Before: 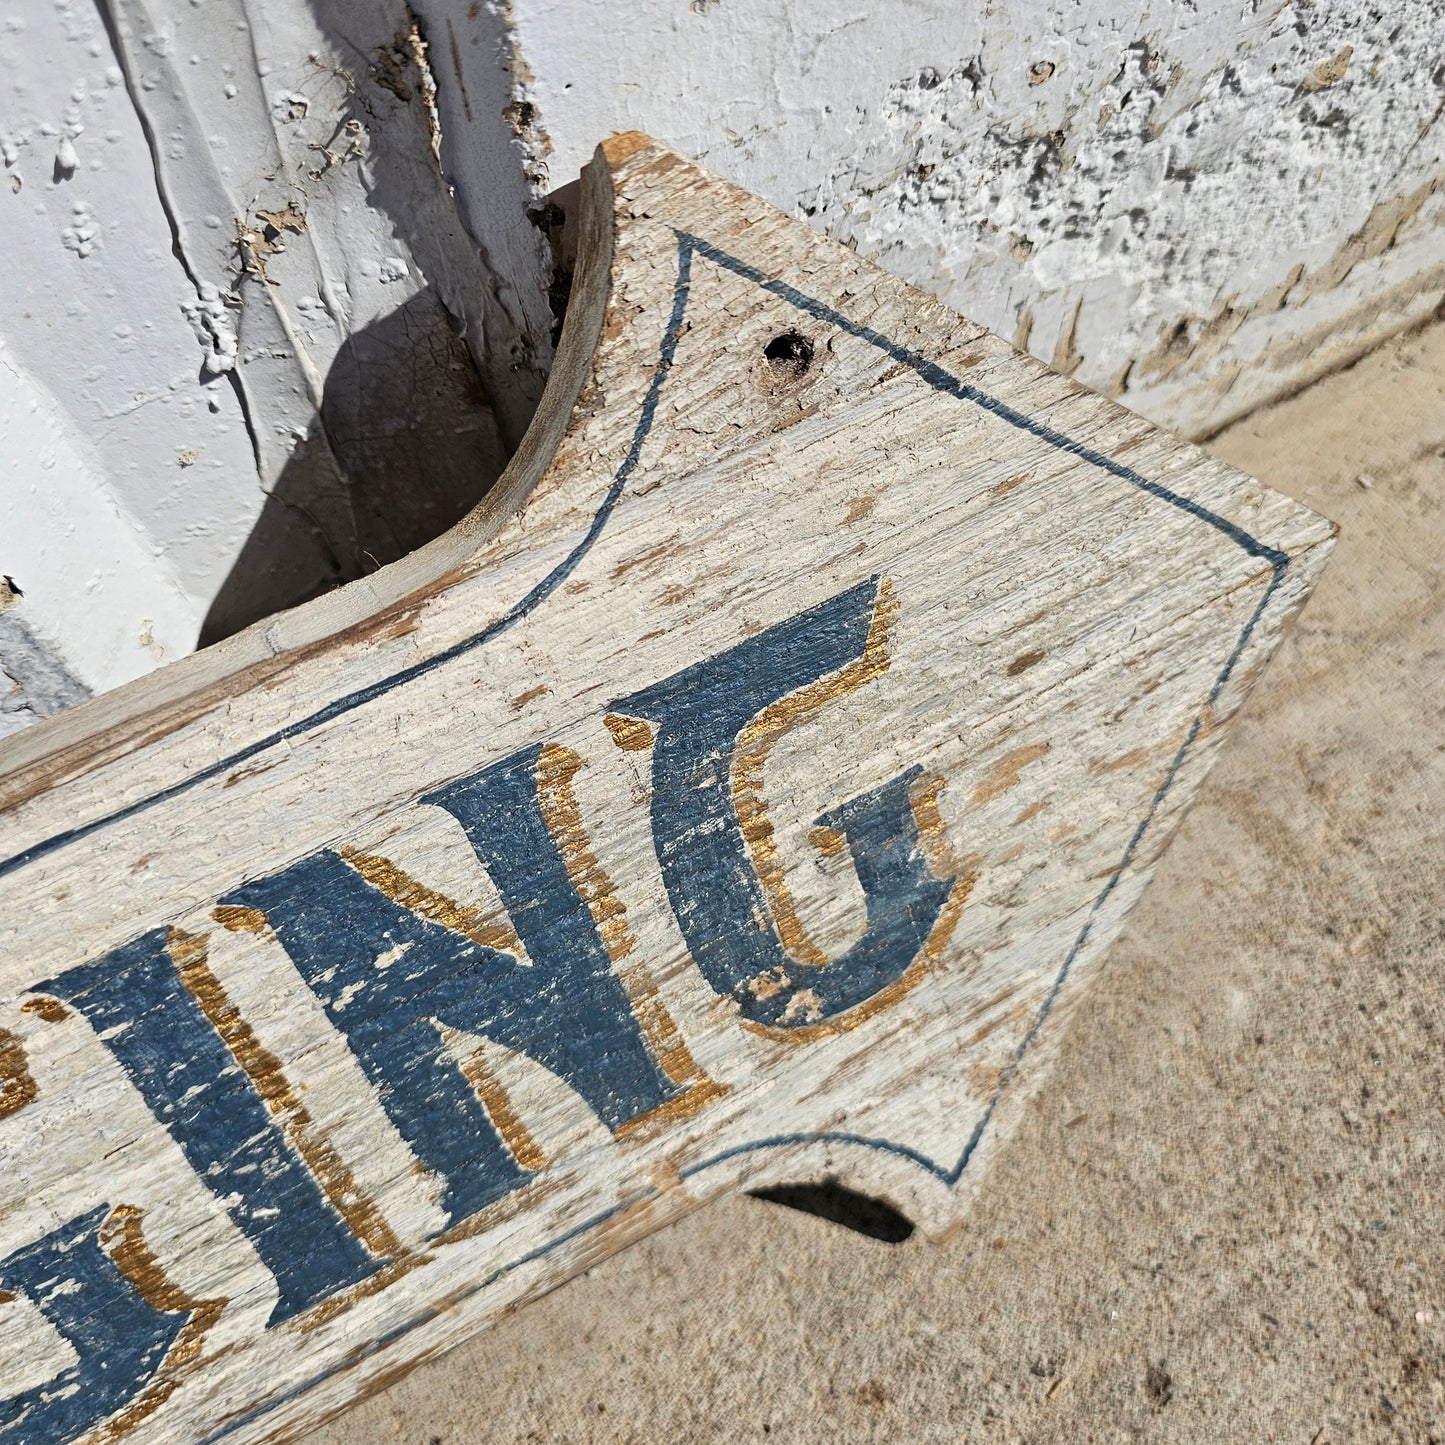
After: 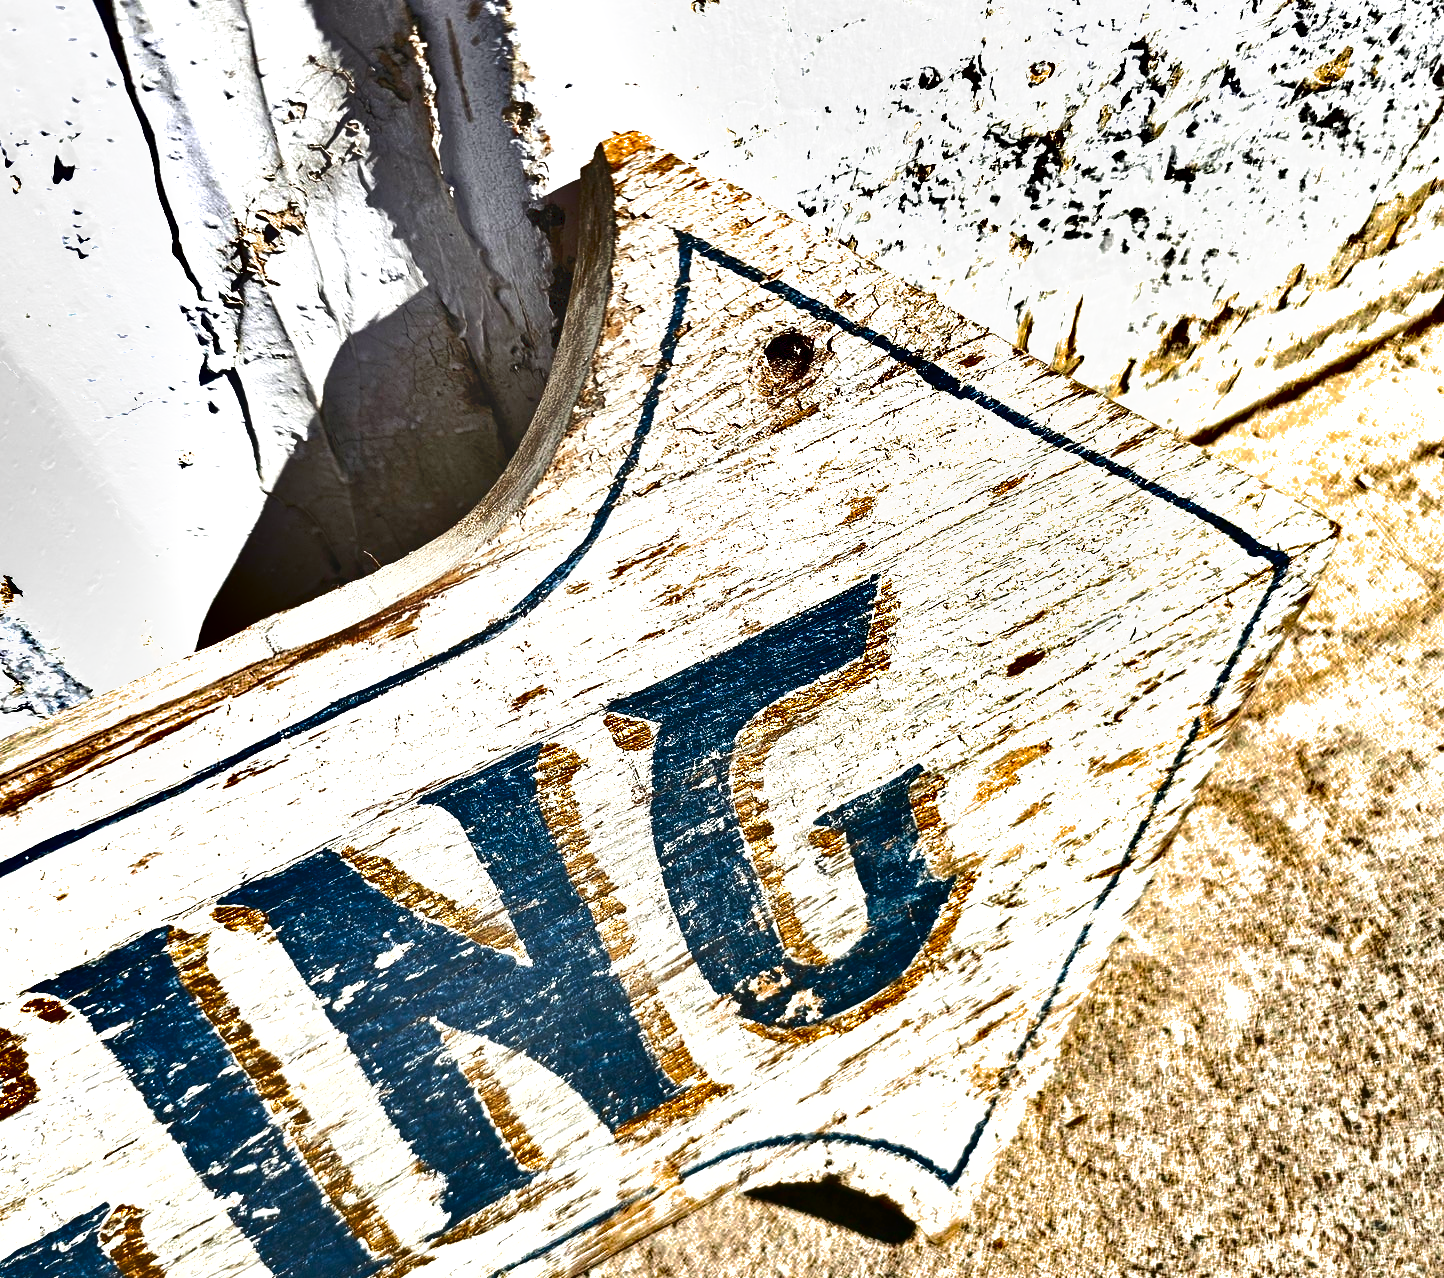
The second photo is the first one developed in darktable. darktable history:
tone curve: curves: ch0 [(0, 0) (0.003, 0.132) (0.011, 0.13) (0.025, 0.134) (0.044, 0.138) (0.069, 0.154) (0.1, 0.17) (0.136, 0.198) (0.177, 0.25) (0.224, 0.308) (0.277, 0.371) (0.335, 0.432) (0.399, 0.491) (0.468, 0.55) (0.543, 0.612) (0.623, 0.679) (0.709, 0.766) (0.801, 0.842) (0.898, 0.912) (1, 1)], preserve colors none
exposure: exposure 1.21 EV, compensate exposure bias true, compensate highlight preservation false
crop and rotate: top 0%, bottom 11.541%
shadows and highlights: radius 106.07, shadows 40.66, highlights -71.69, highlights color adjustment 78.9%, low approximation 0.01, soften with gaussian
